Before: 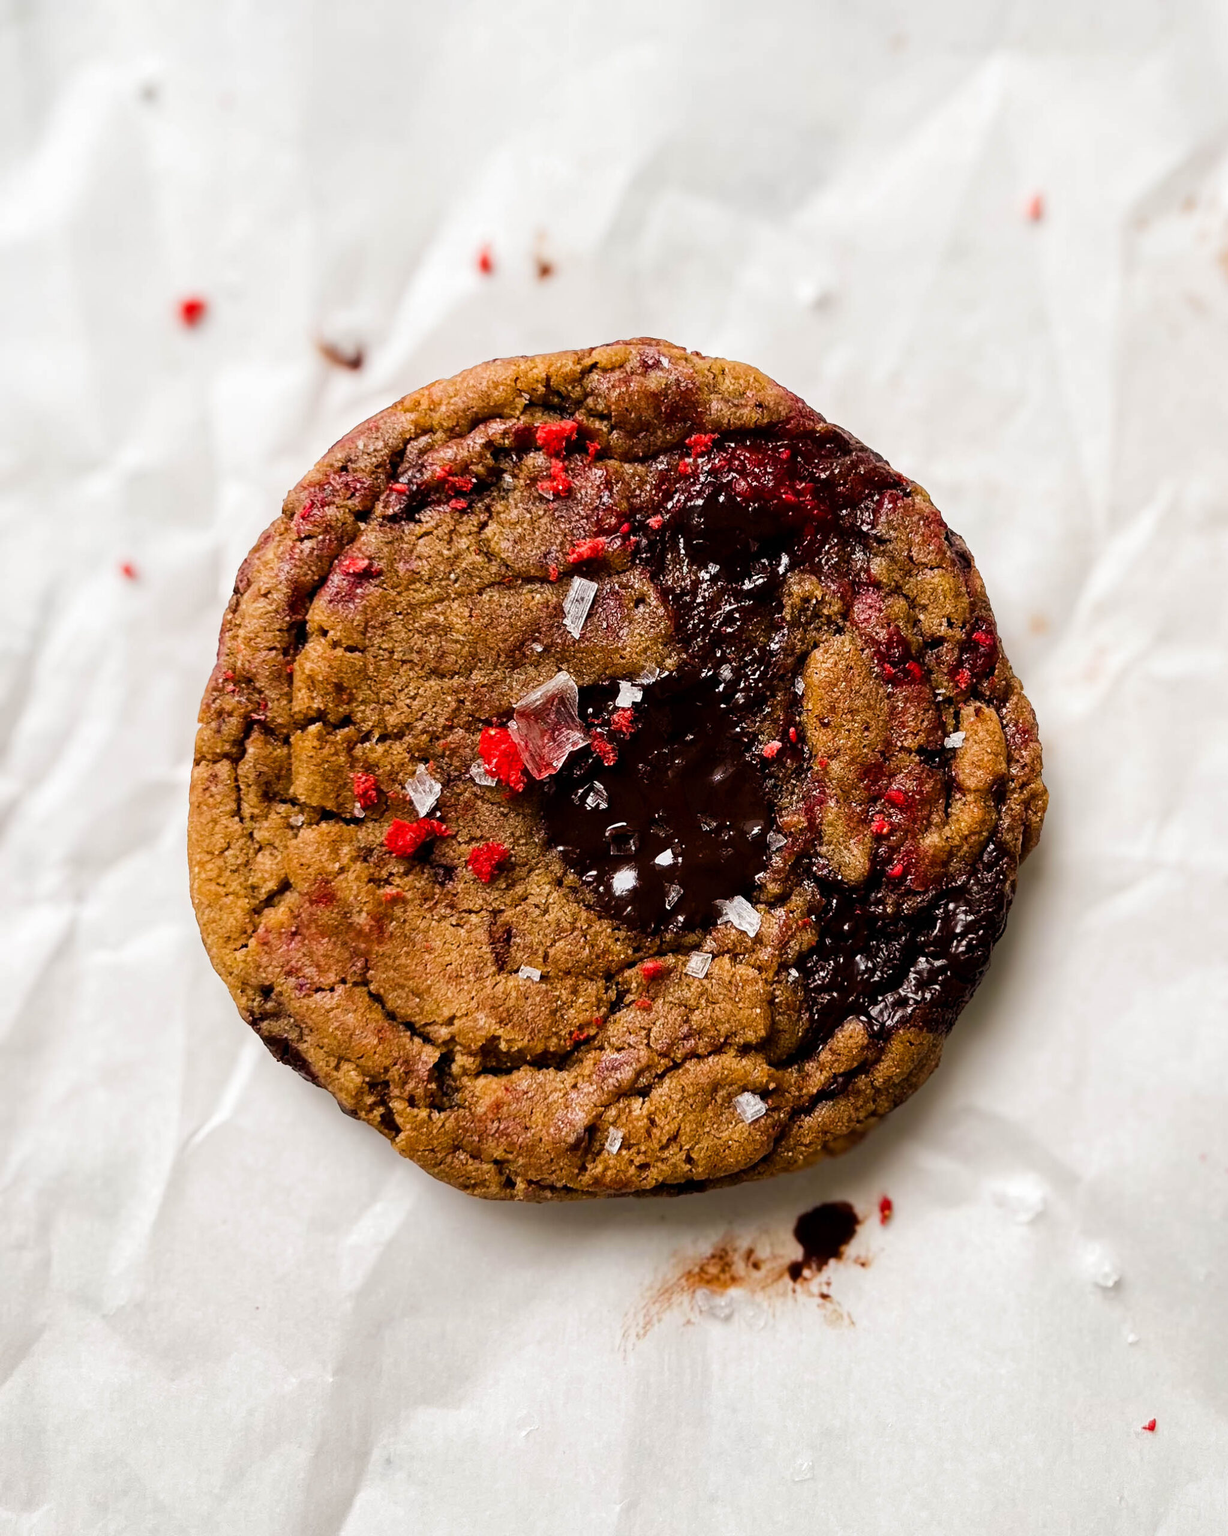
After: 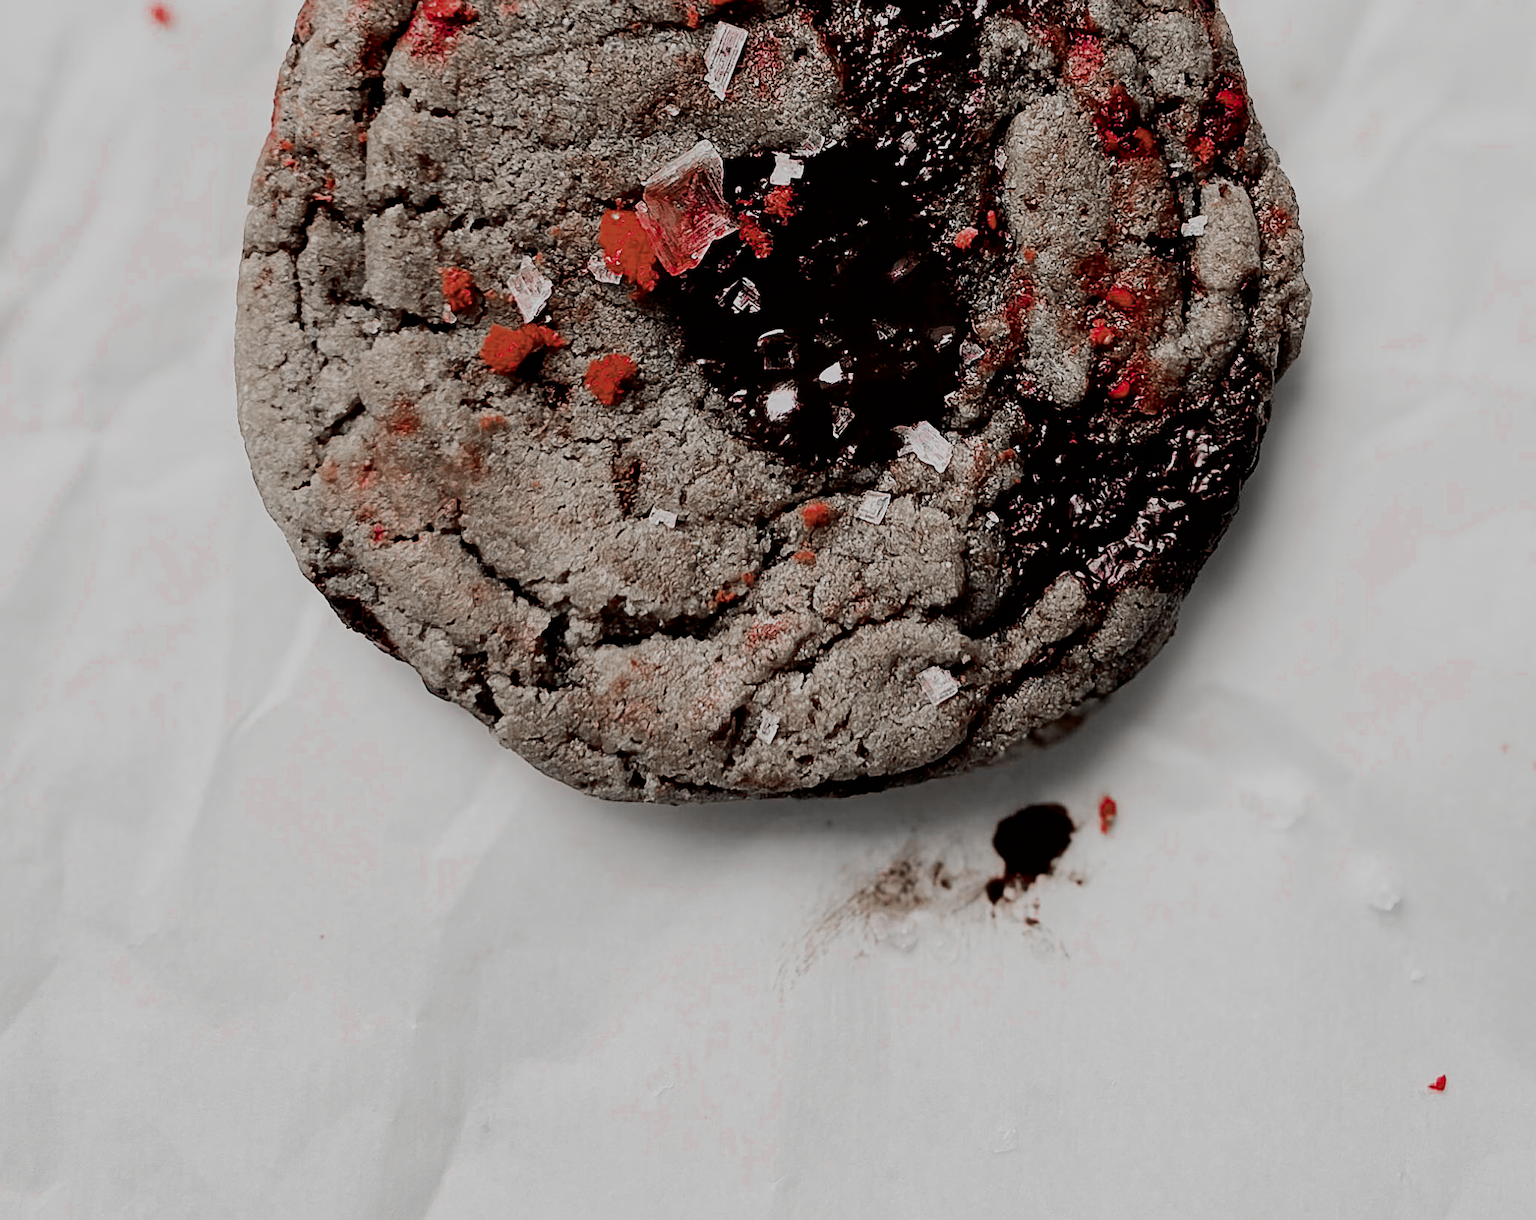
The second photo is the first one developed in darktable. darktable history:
color zones: curves: ch0 [(0, 0.278) (0.143, 0.5) (0.286, 0.5) (0.429, 0.5) (0.571, 0.5) (0.714, 0.5) (0.857, 0.5) (1, 0.5)]; ch1 [(0, 1) (0.143, 0.165) (0.286, 0) (0.429, 0) (0.571, 0) (0.714, 0) (0.857, 0.5) (1, 0.5)]; ch2 [(0, 0.508) (0.143, 0.5) (0.286, 0.5) (0.429, 0.5) (0.571, 0.5) (0.714, 0.5) (0.857, 0.5) (1, 0.5)]
crop and rotate: top 36.435%
filmic rgb: black relative exposure -6.15 EV, white relative exposure 6.96 EV, hardness 2.23, color science v6 (2022)
sharpen: on, module defaults
